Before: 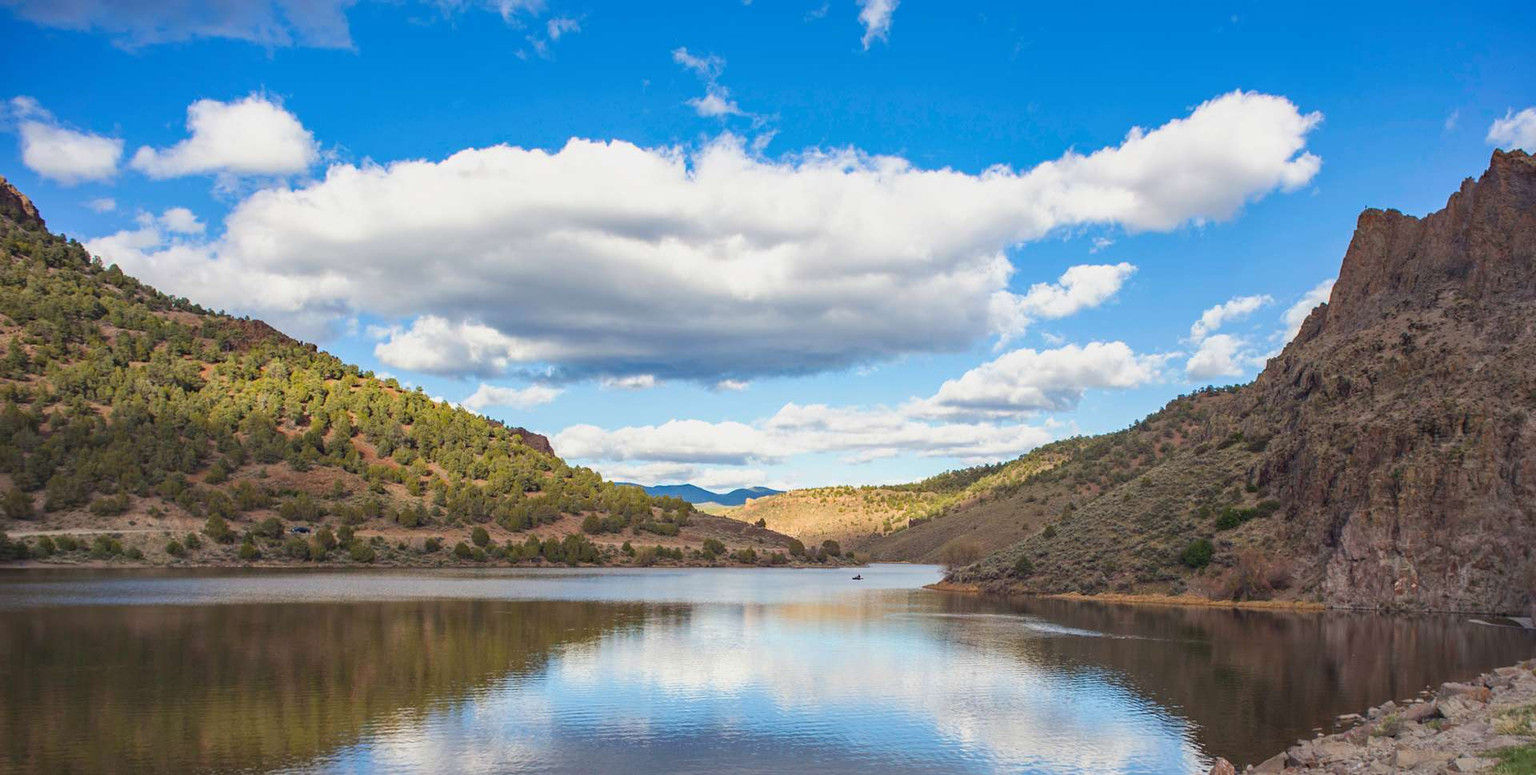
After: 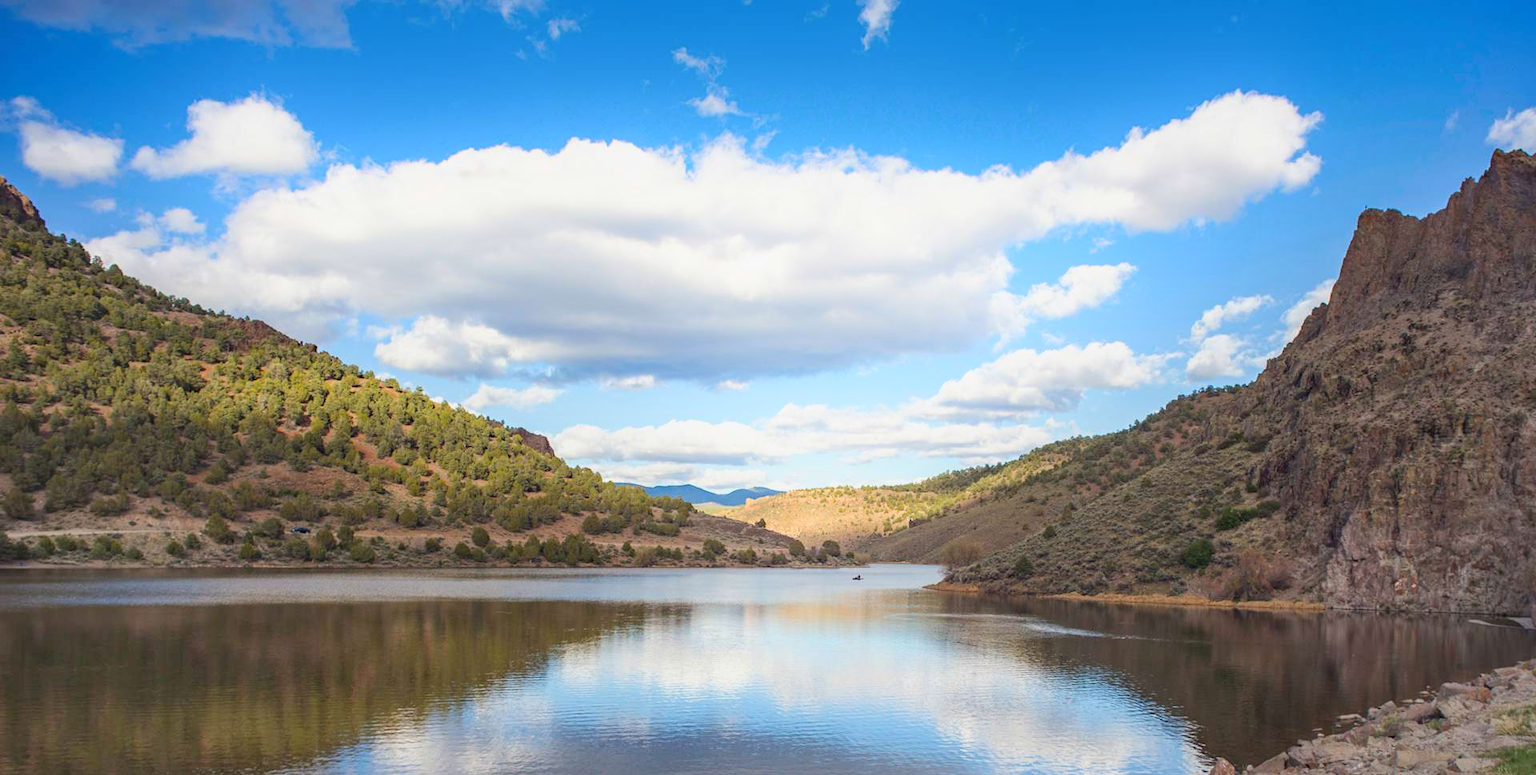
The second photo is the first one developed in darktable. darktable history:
shadows and highlights: highlights 71.8, soften with gaussian
